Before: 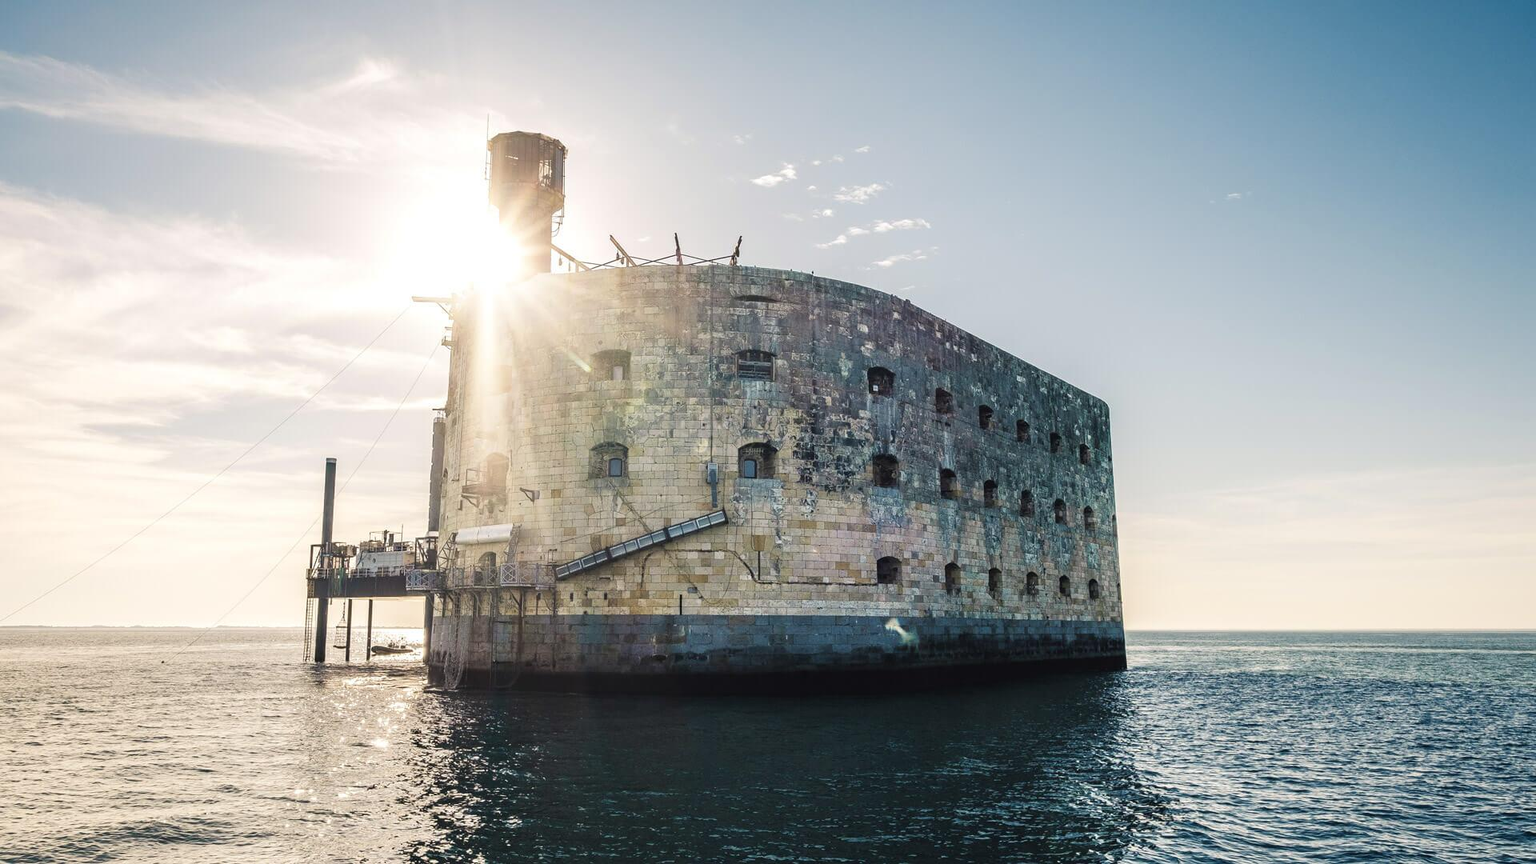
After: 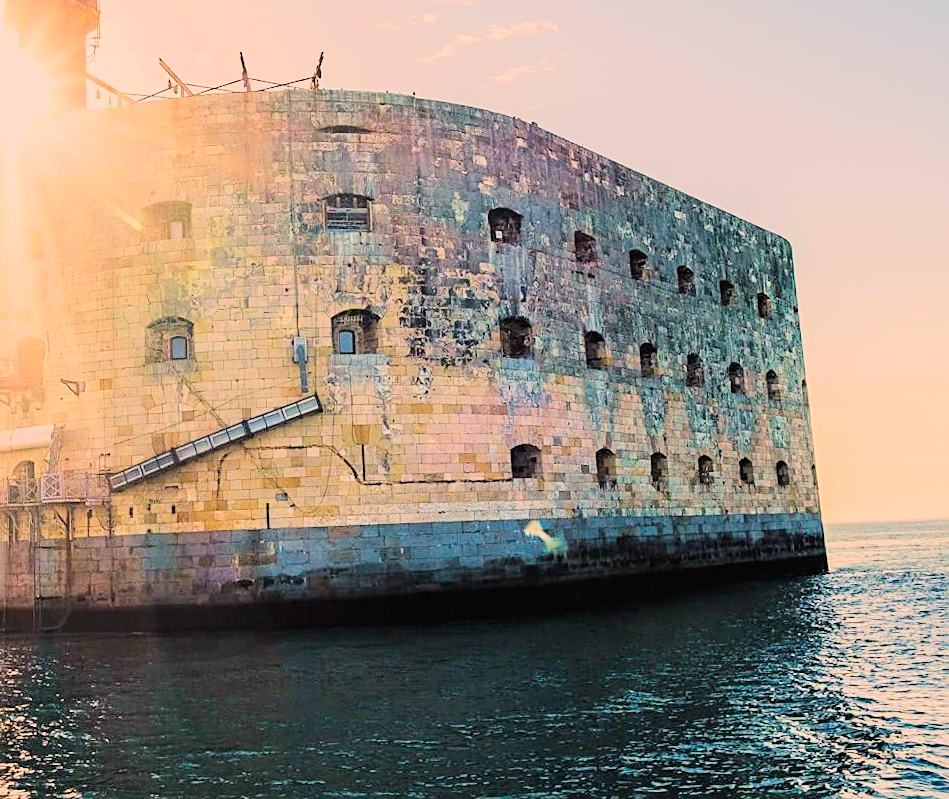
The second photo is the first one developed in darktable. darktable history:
crop: left 31.379%, top 24.658%, right 20.326%, bottom 6.628%
rotate and perspective: rotation -2.56°, automatic cropping off
white balance: red 1.127, blue 0.943
sharpen: on, module defaults
exposure: black level correction 0, exposure 1.2 EV, compensate highlight preservation false
filmic rgb: black relative exposure -6.15 EV, white relative exposure 6.96 EV, hardness 2.23, color science v6 (2022)
contrast brightness saturation: saturation 0.5
